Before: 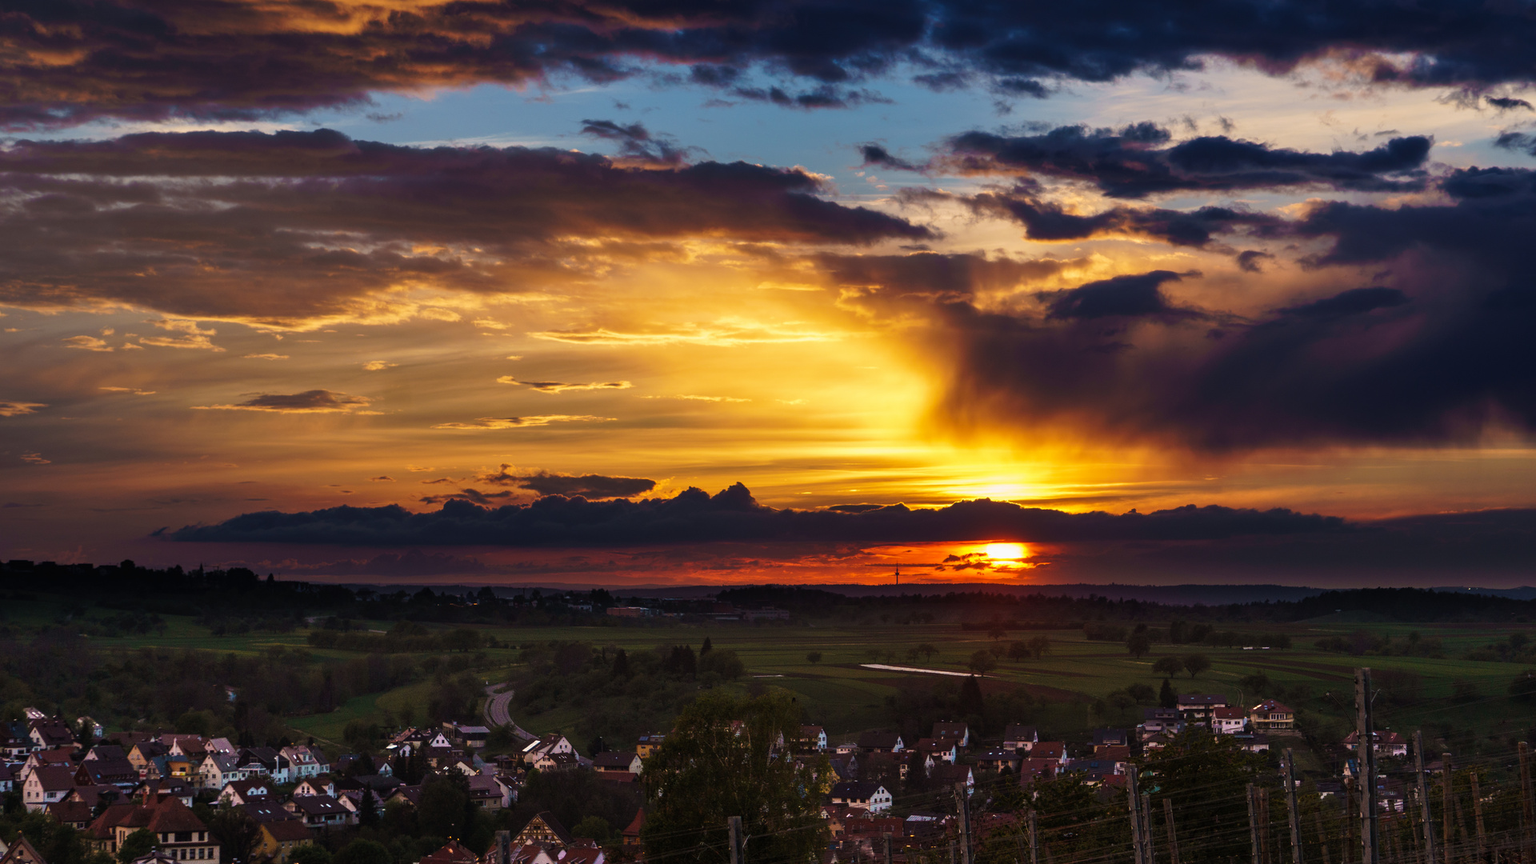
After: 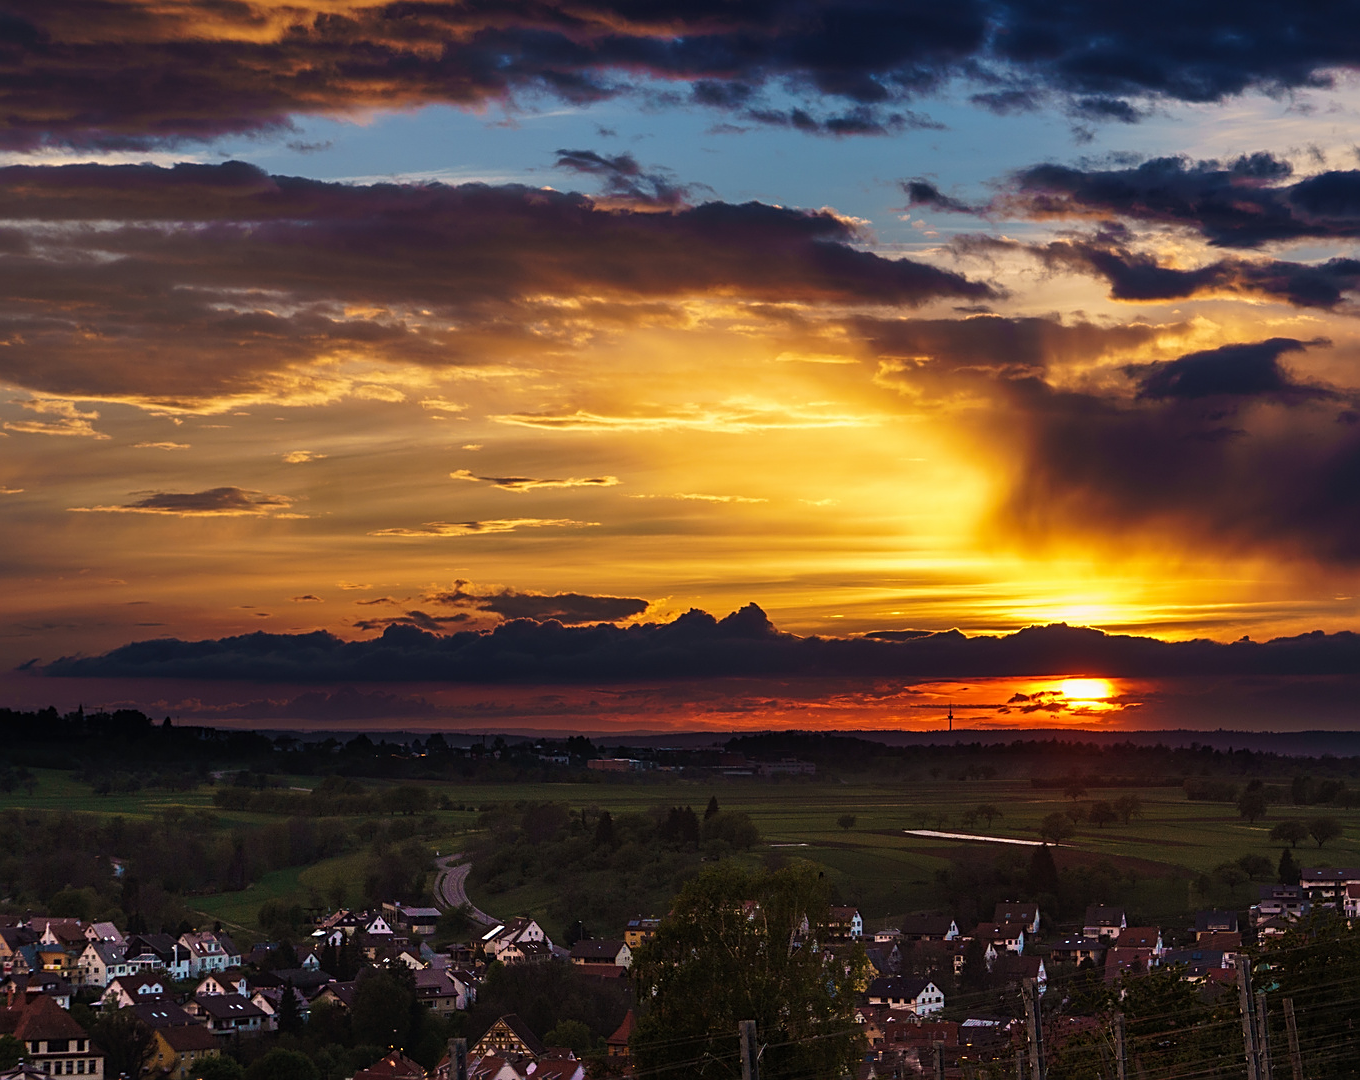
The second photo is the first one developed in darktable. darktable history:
crop and rotate: left 8.927%, right 20.222%
sharpen: amount 0.547
